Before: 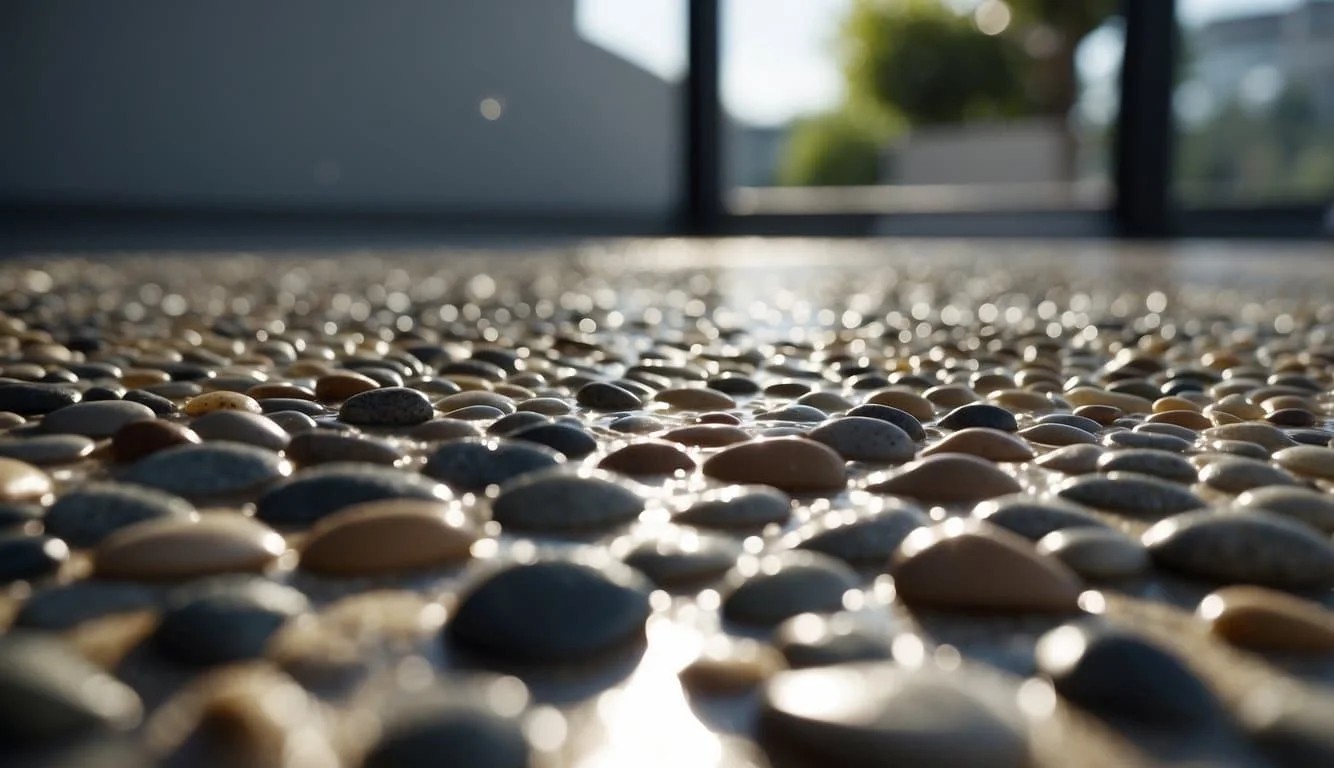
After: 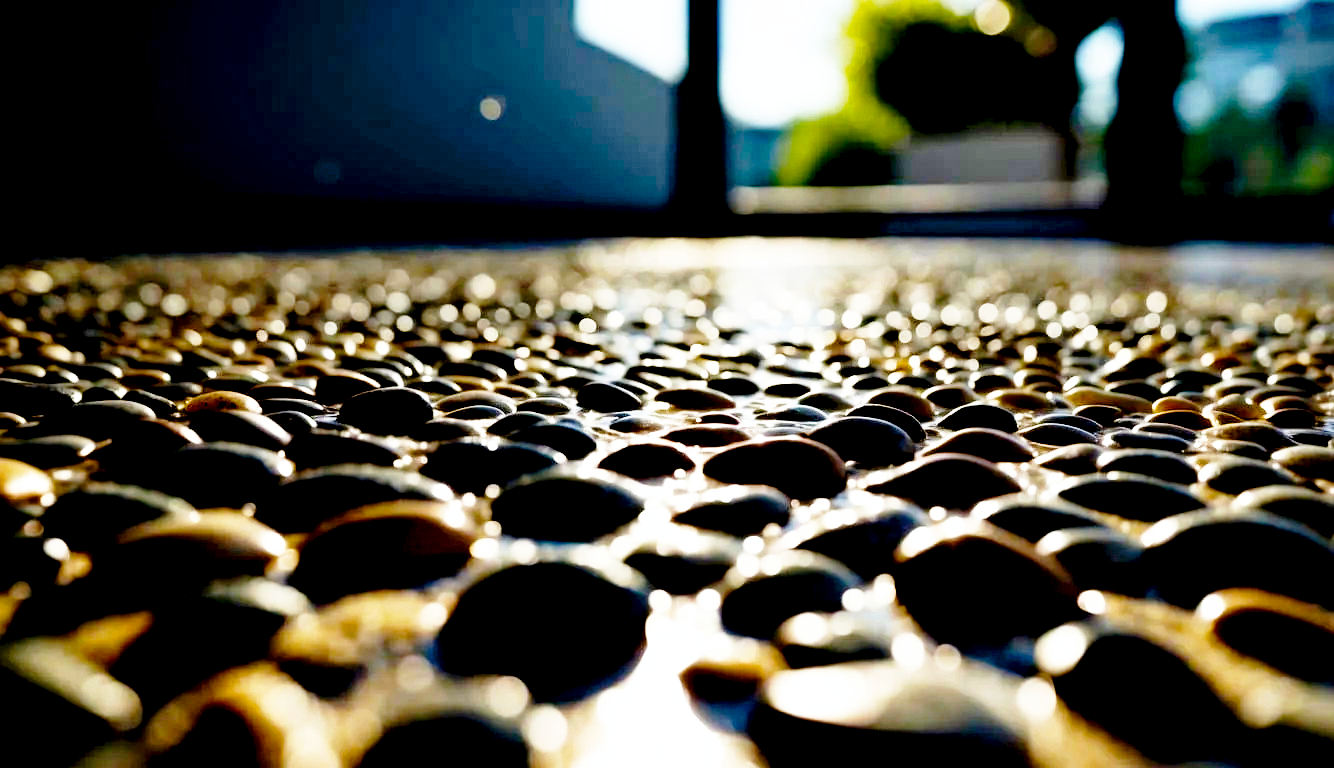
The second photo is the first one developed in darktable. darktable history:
color correction: highlights a* -0.182, highlights b* -0.124
base curve: curves: ch0 [(0, 0) (0.026, 0.03) (0.109, 0.232) (0.351, 0.748) (0.669, 0.968) (1, 1)], preserve colors none
haze removal: strength 0.29, distance 0.25, compatibility mode true, adaptive false
exposure: black level correction 0.047, exposure 0.013 EV, compensate highlight preservation false
color balance rgb: perceptual saturation grading › global saturation 20%, global vibrance 20%
